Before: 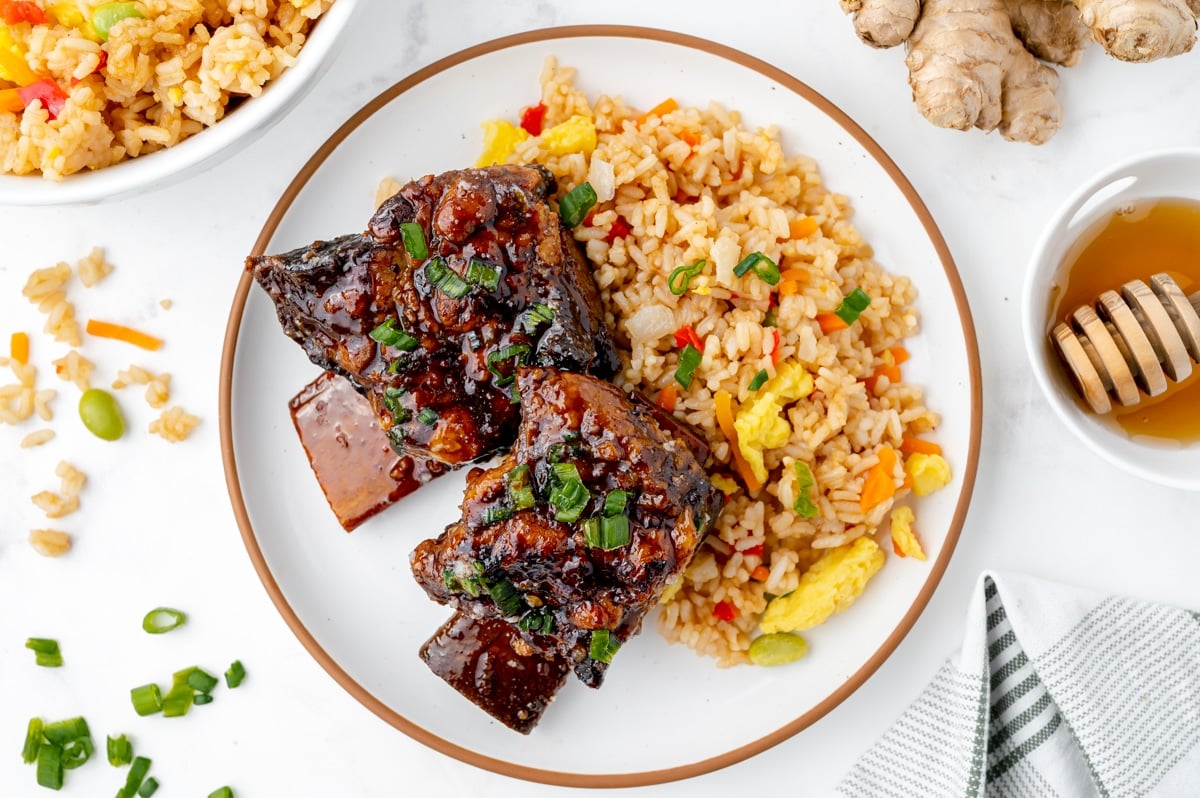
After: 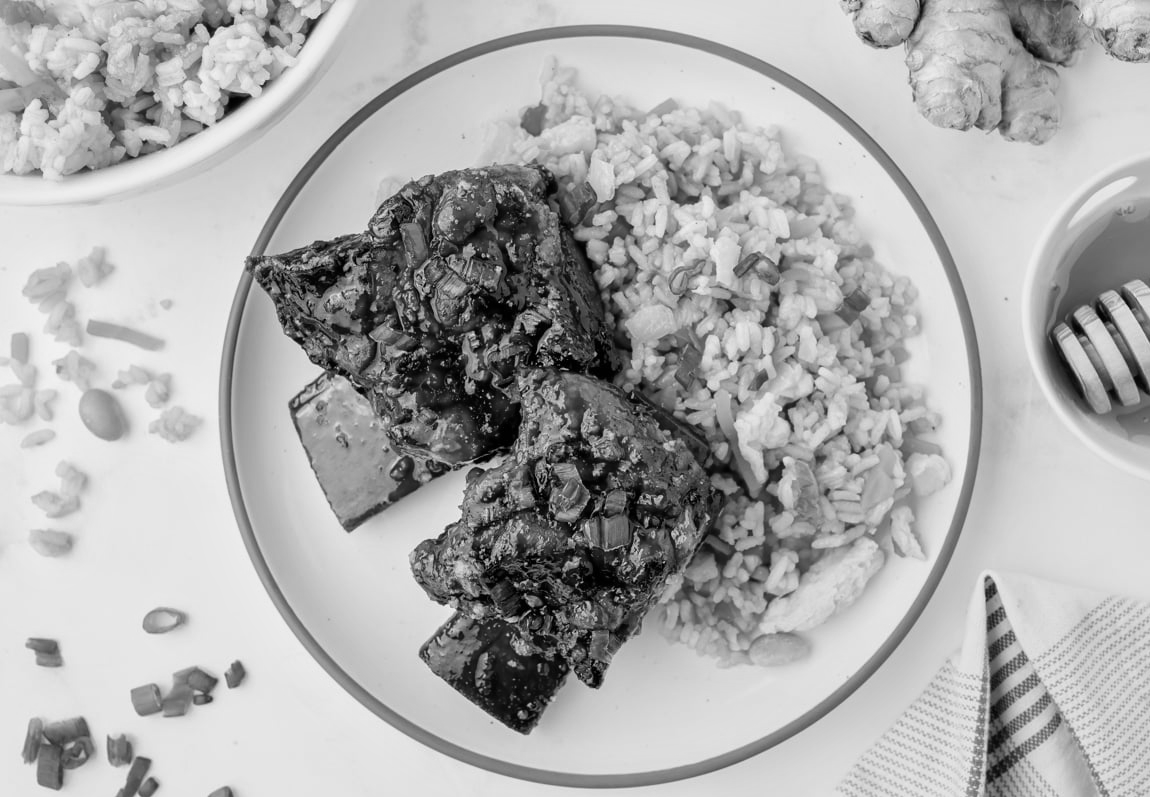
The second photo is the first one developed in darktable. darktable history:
crop: right 4.126%, bottom 0.031%
color balance rgb: global vibrance 1%, saturation formula JzAzBz (2021)
monochrome: a 26.22, b 42.67, size 0.8
